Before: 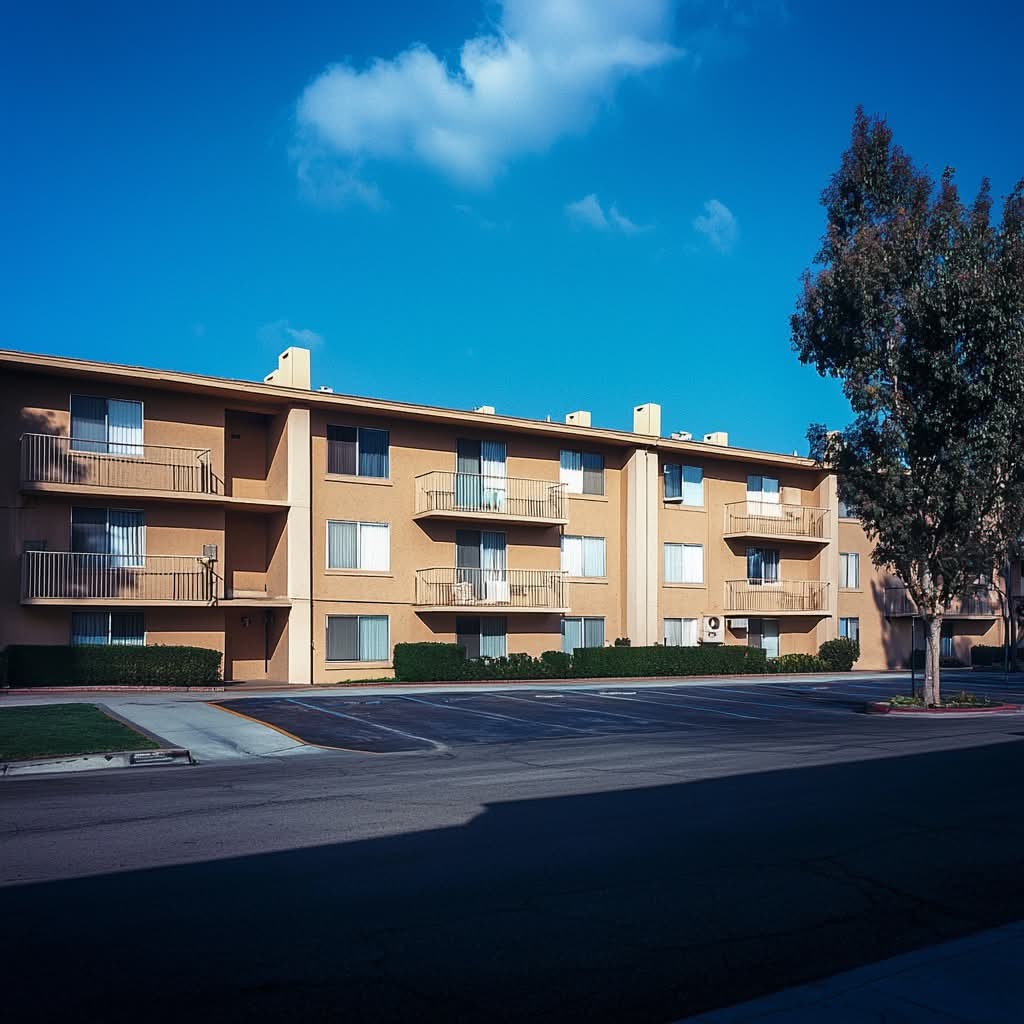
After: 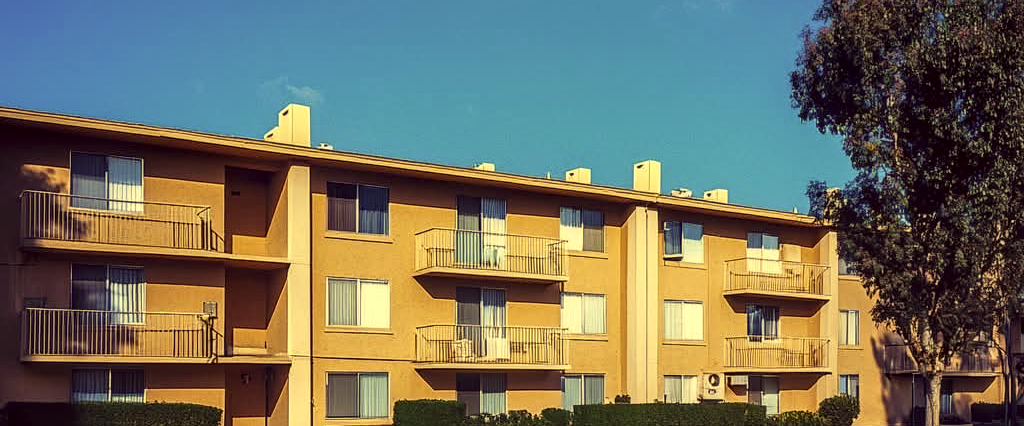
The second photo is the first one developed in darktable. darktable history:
local contrast: detail 130%
crop and rotate: top 23.811%, bottom 34.57%
contrast brightness saturation: saturation 0.1
color correction: highlights a* -0.355, highlights b* 39.98, shadows a* 9.78, shadows b* -0.819
